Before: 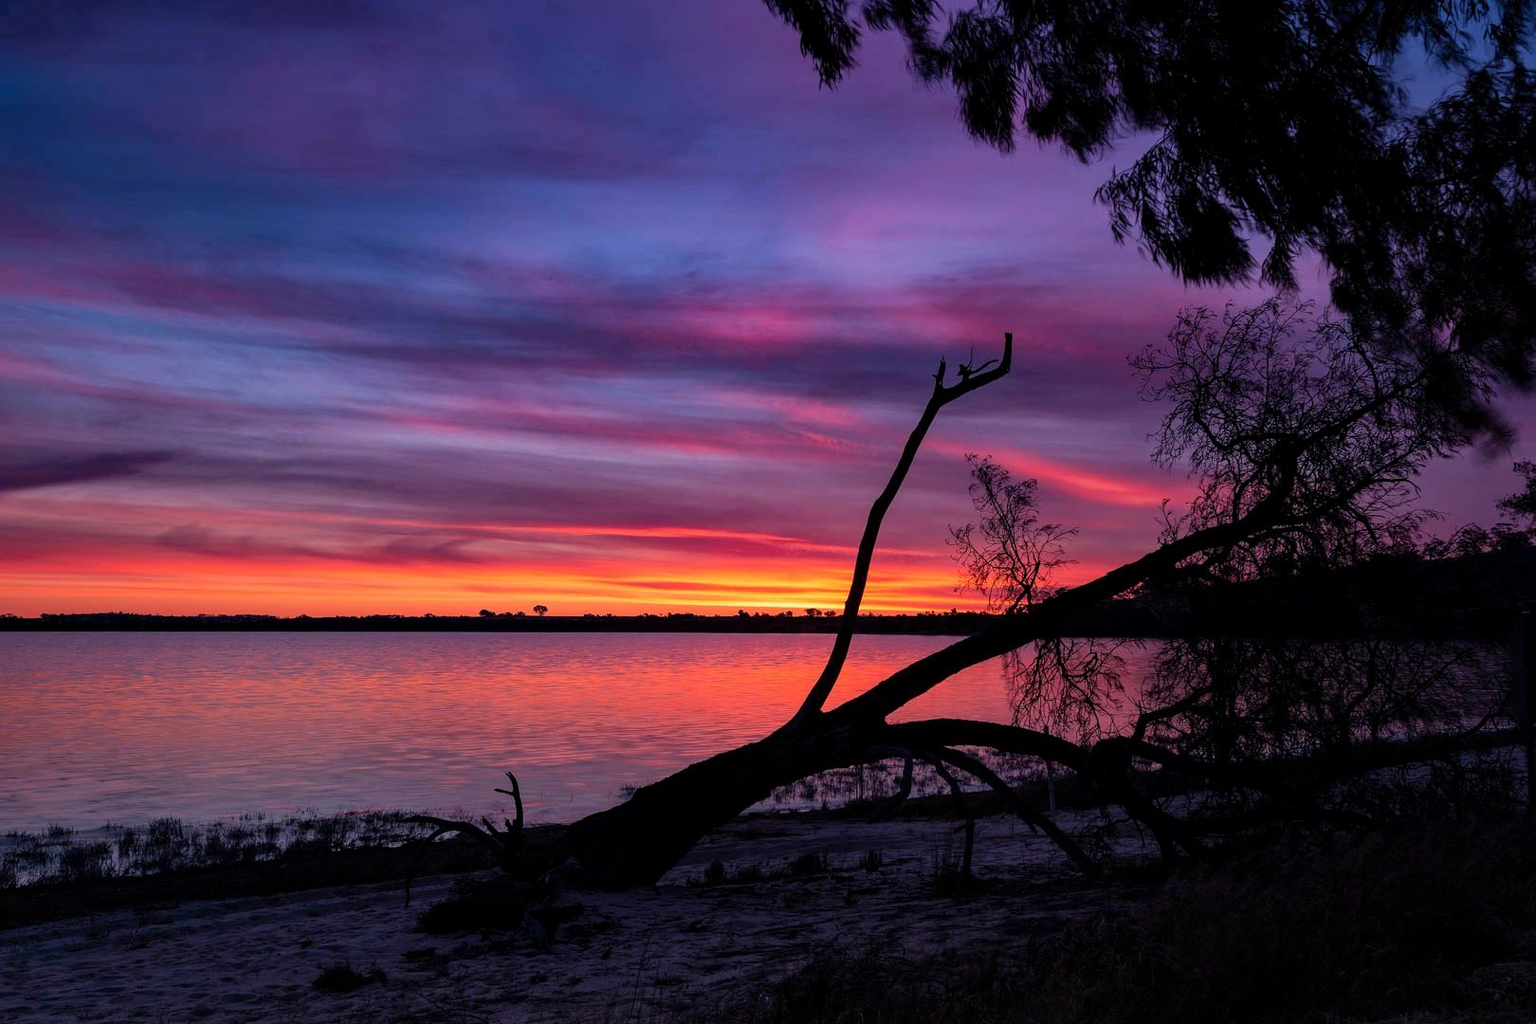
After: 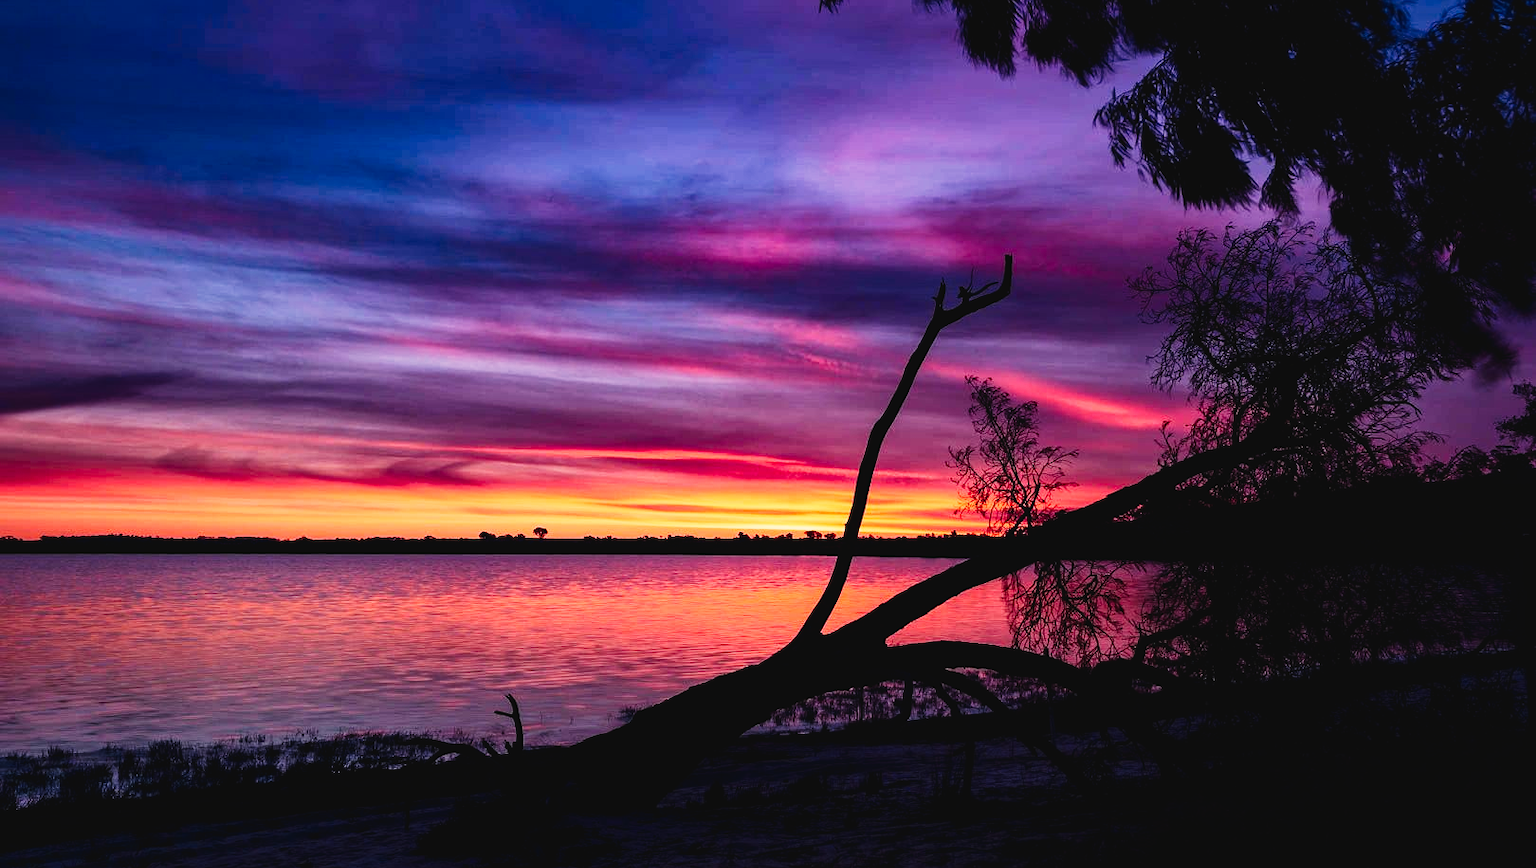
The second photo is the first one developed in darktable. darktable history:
crop: top 7.596%, bottom 7.552%
tone curve: curves: ch0 [(0, 0.036) (0.037, 0.042) (0.167, 0.143) (0.433, 0.502) (0.531, 0.637) (0.696, 0.825) (0.856, 0.92) (1, 0.98)]; ch1 [(0, 0) (0.424, 0.383) (0.482, 0.459) (0.501, 0.5) (0.522, 0.526) (0.559, 0.563) (0.604, 0.646) (0.715, 0.729) (1, 1)]; ch2 [(0, 0) (0.369, 0.388) (0.45, 0.48) (0.499, 0.502) (0.504, 0.504) (0.512, 0.526) (0.581, 0.595) (0.708, 0.786) (1, 1)], preserve colors none
contrast brightness saturation: contrast 0.22
